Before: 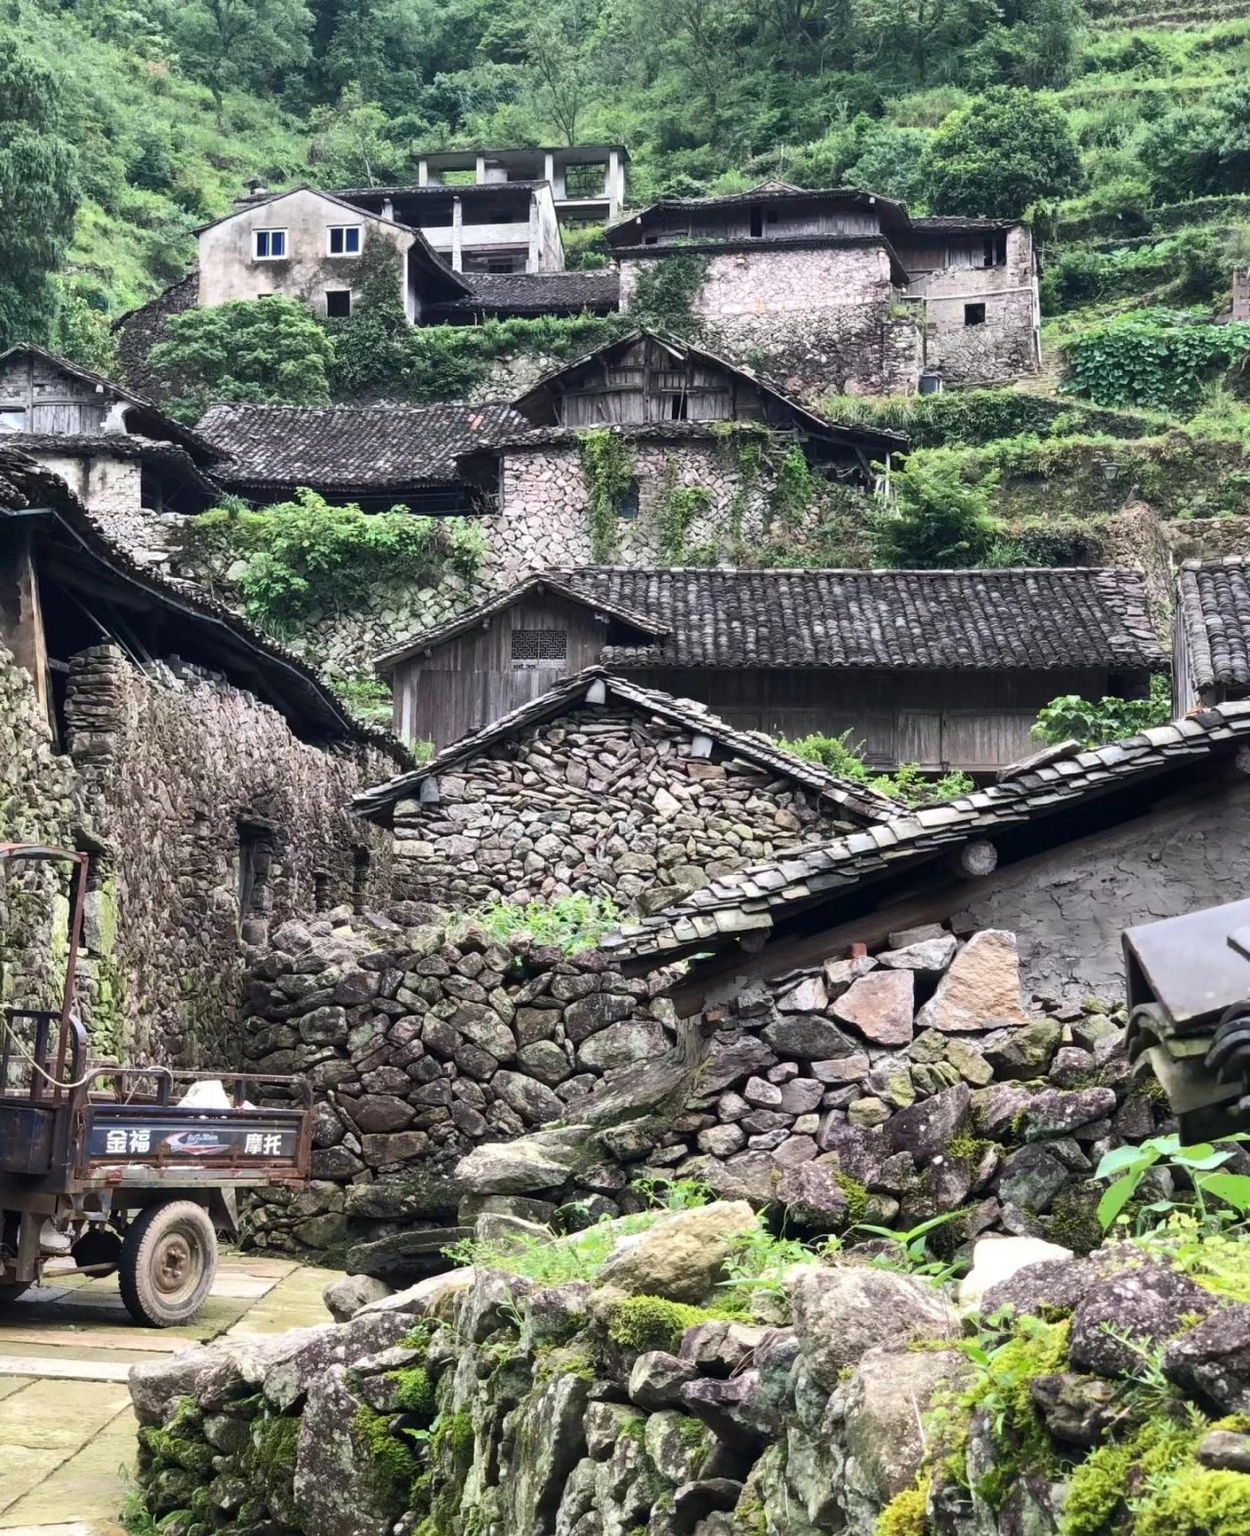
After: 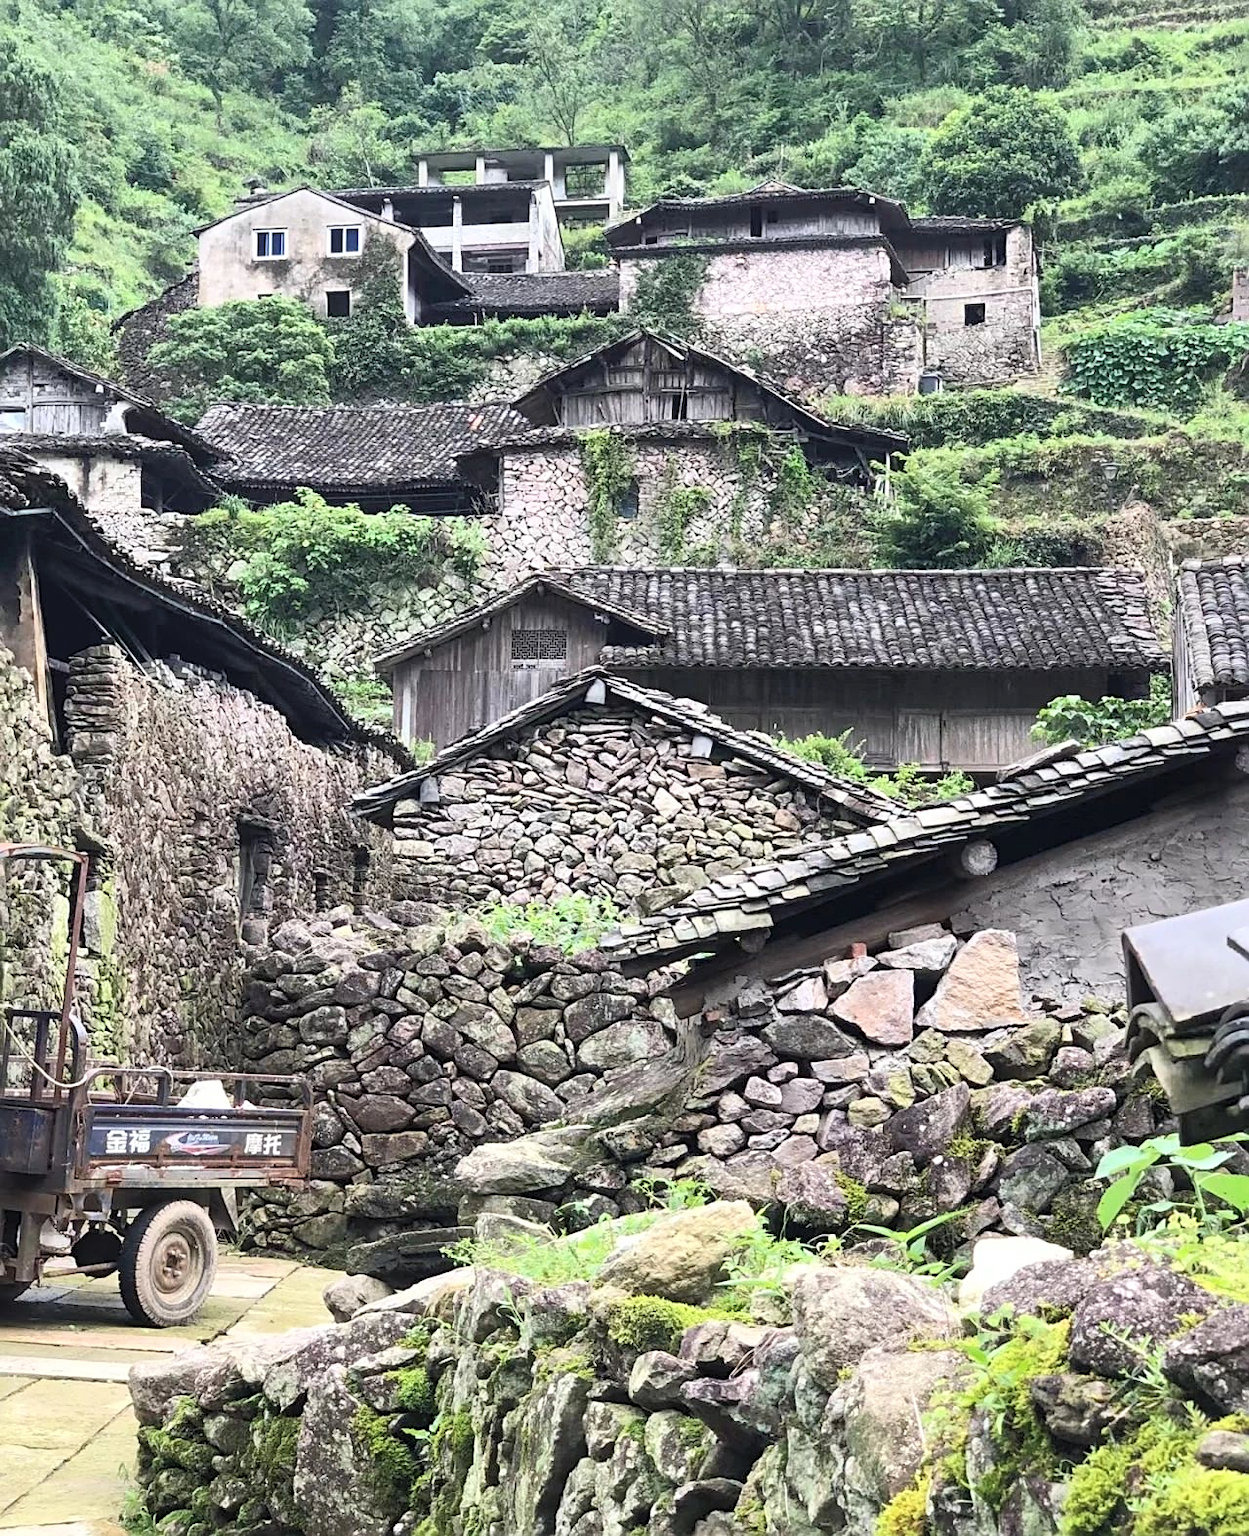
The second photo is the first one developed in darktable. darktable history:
contrast brightness saturation: contrast 0.14, brightness 0.21
sharpen: on, module defaults
